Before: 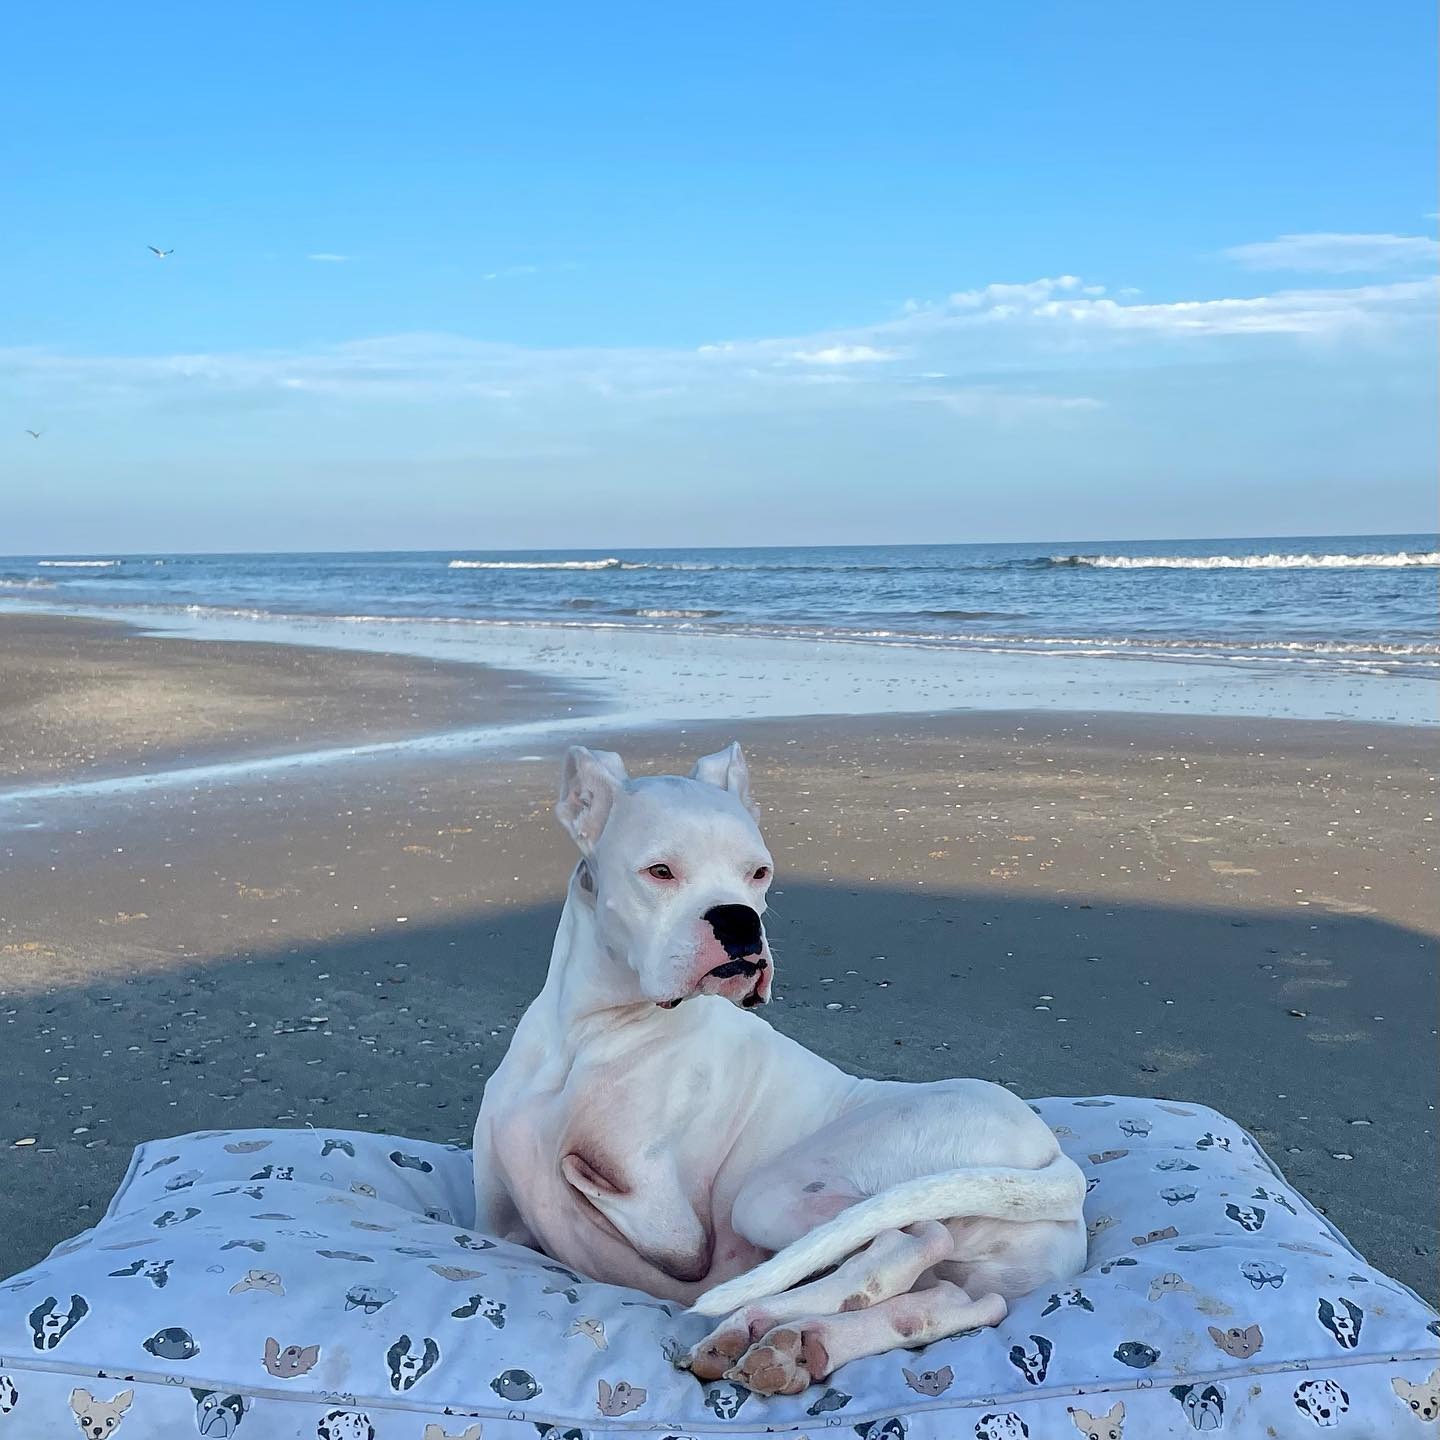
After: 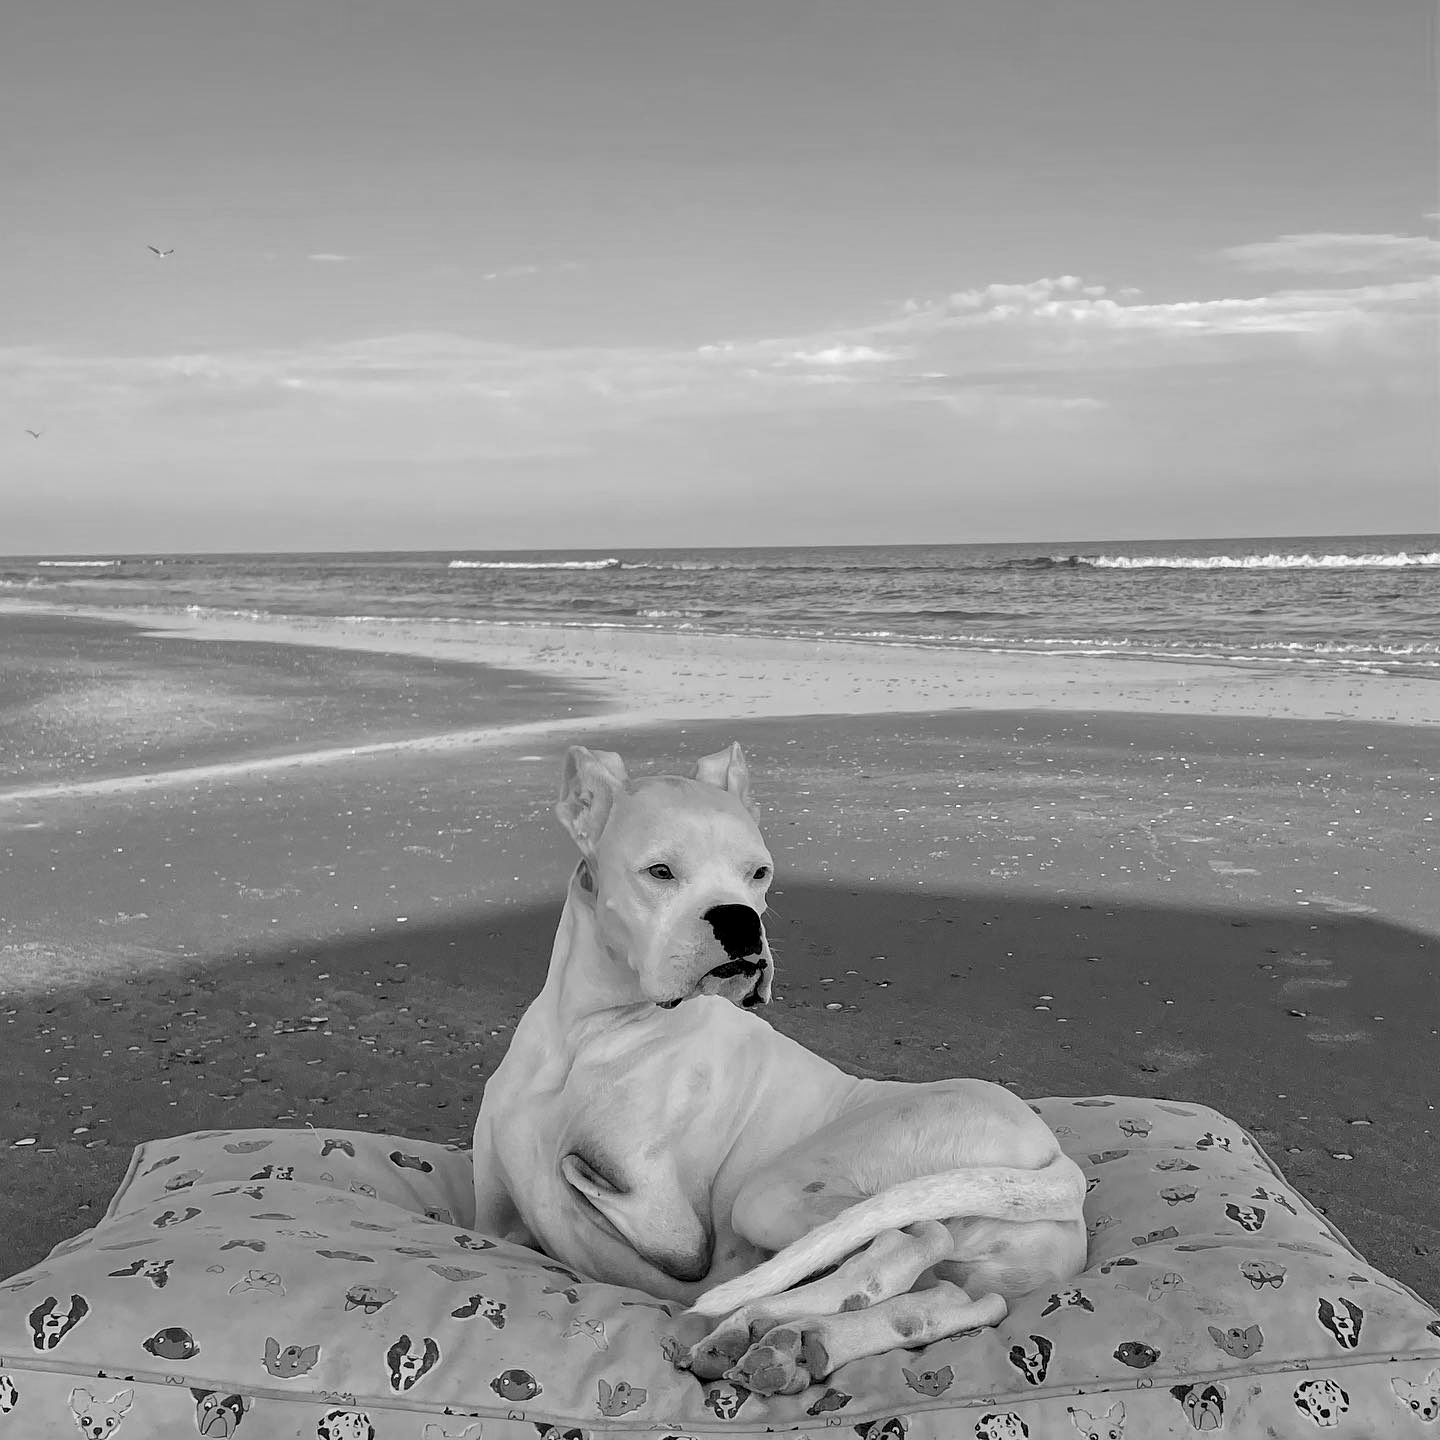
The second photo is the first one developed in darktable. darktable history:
color balance rgb: perceptual saturation grading › global saturation 8.89%, saturation formula JzAzBz (2021)
local contrast: highlights 100%, shadows 100%, detail 120%, midtone range 0.2
white balance: red 0.978, blue 0.999
monochrome: a 16.06, b 15.48, size 1
